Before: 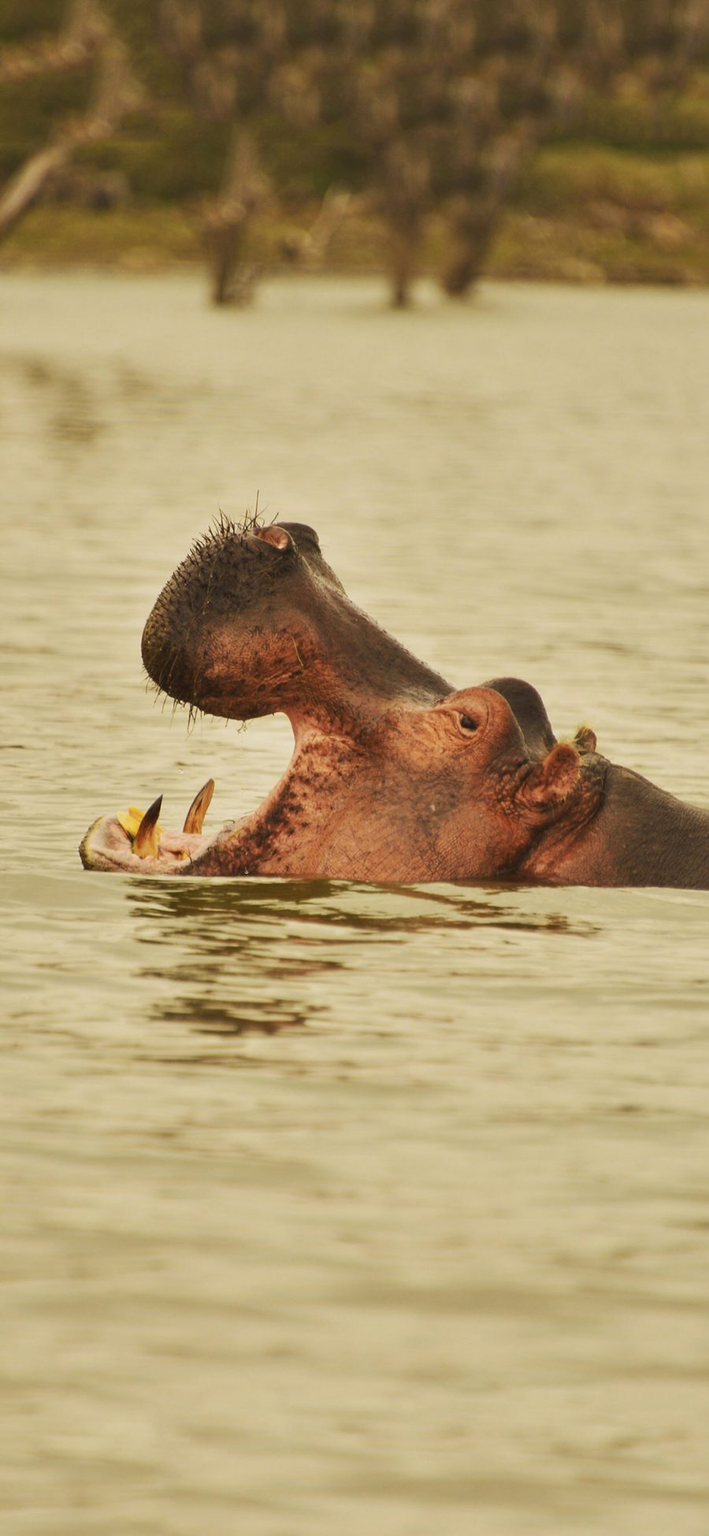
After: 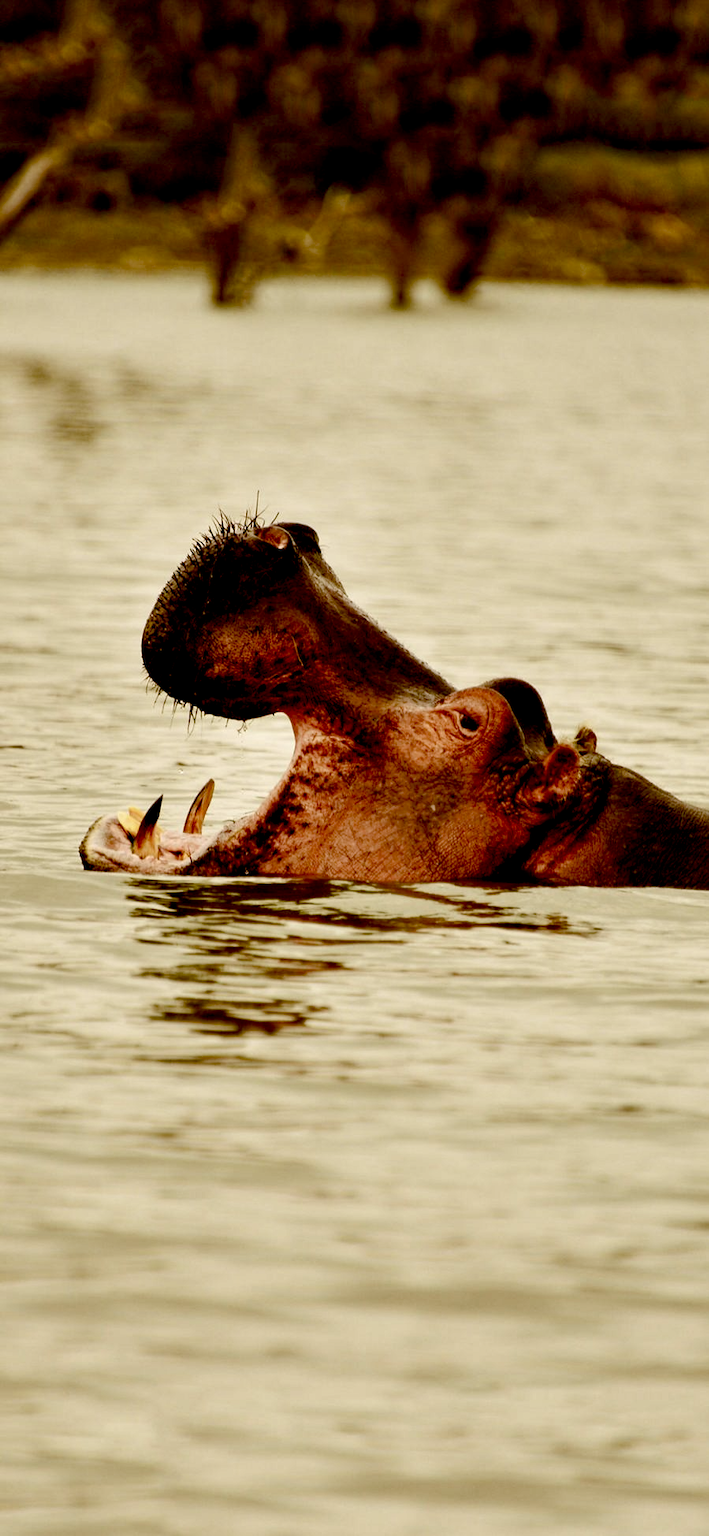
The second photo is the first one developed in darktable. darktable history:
color balance rgb: shadows lift › chroma 0.832%, shadows lift › hue 110.08°, linear chroma grading › global chroma -15.611%, perceptual saturation grading › global saturation 20%, perceptual saturation grading › highlights -50.035%, perceptual saturation grading › shadows 30.622%
contrast brightness saturation: contrast 0.068, brightness -0.13, saturation 0.061
exposure: black level correction 0.057, compensate highlight preservation false
tone equalizer: -8 EV -0.453 EV, -7 EV -0.382 EV, -6 EV -0.345 EV, -5 EV -0.208 EV, -3 EV 0.224 EV, -2 EV 0.319 EV, -1 EV 0.365 EV, +0 EV 0.398 EV, luminance estimator HSV value / RGB max
